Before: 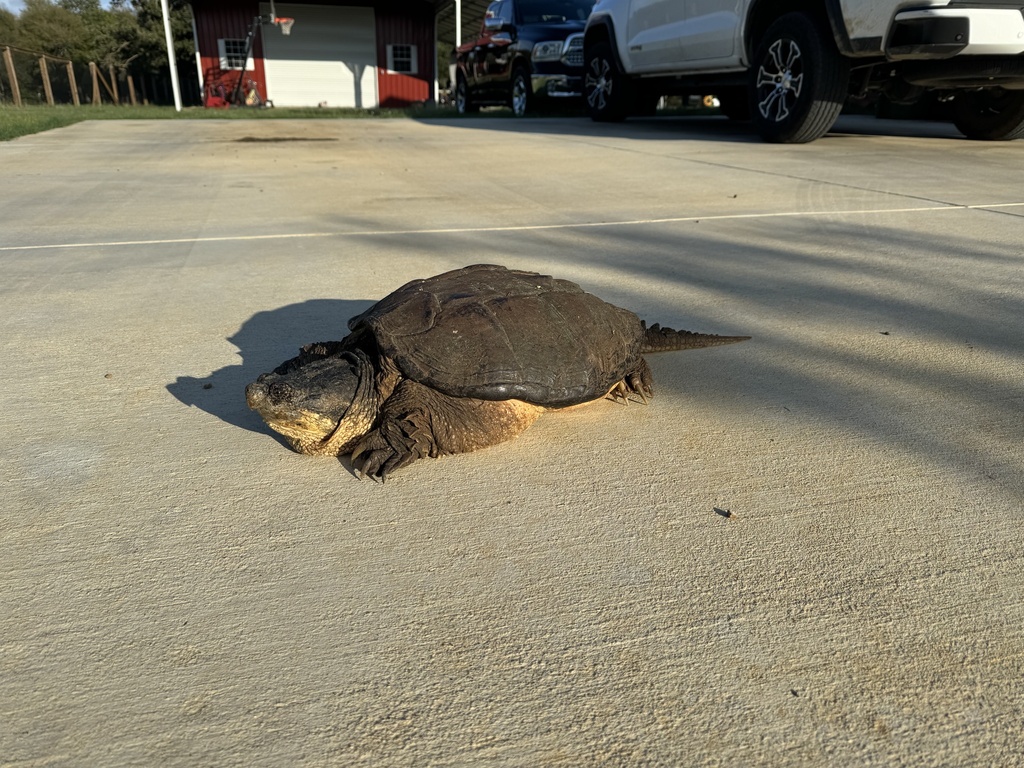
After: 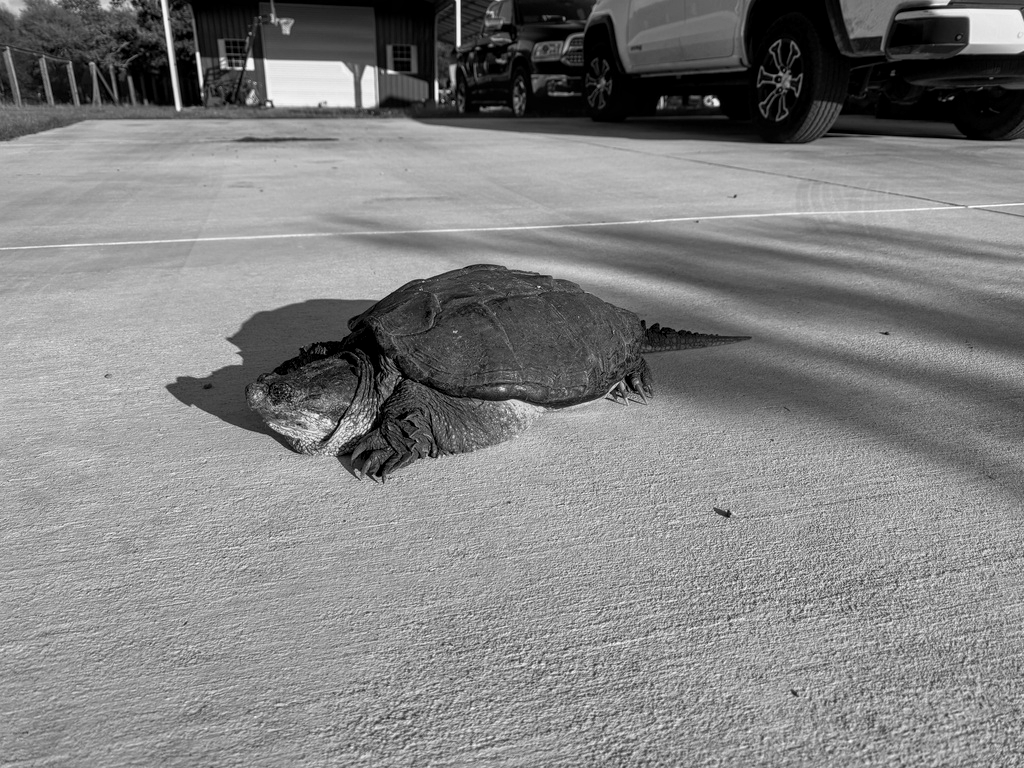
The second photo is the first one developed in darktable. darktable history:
monochrome: on, module defaults
color balance rgb: linear chroma grading › global chroma 15%, perceptual saturation grading › global saturation 30%
local contrast: on, module defaults
